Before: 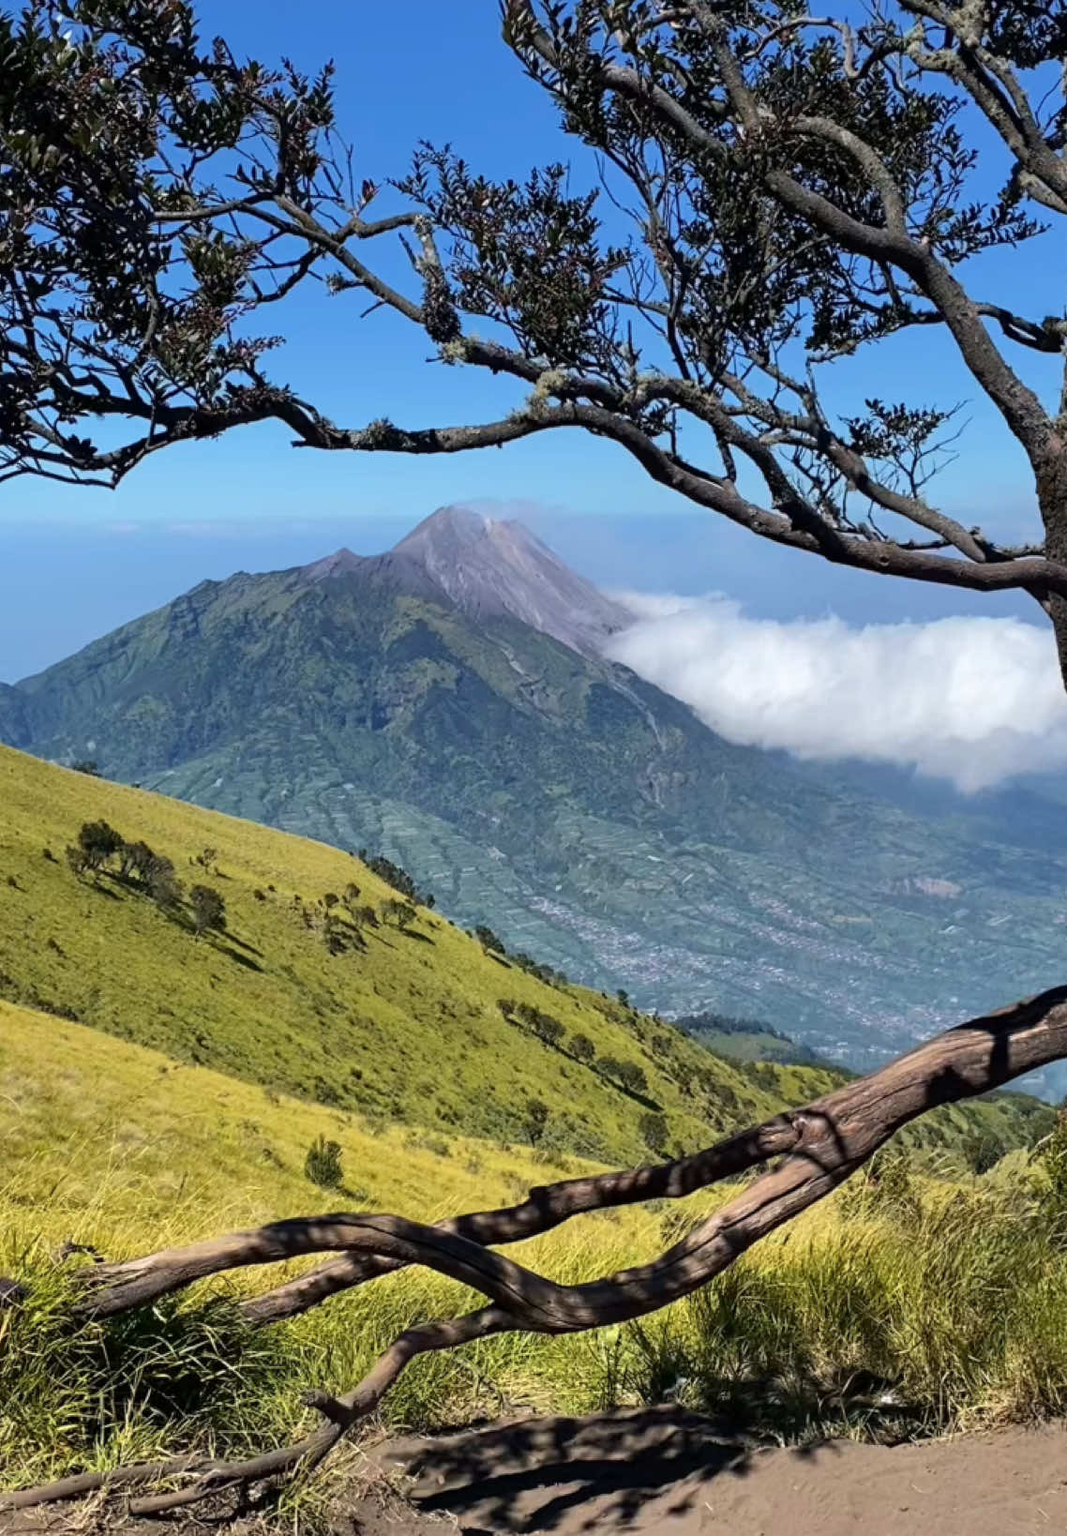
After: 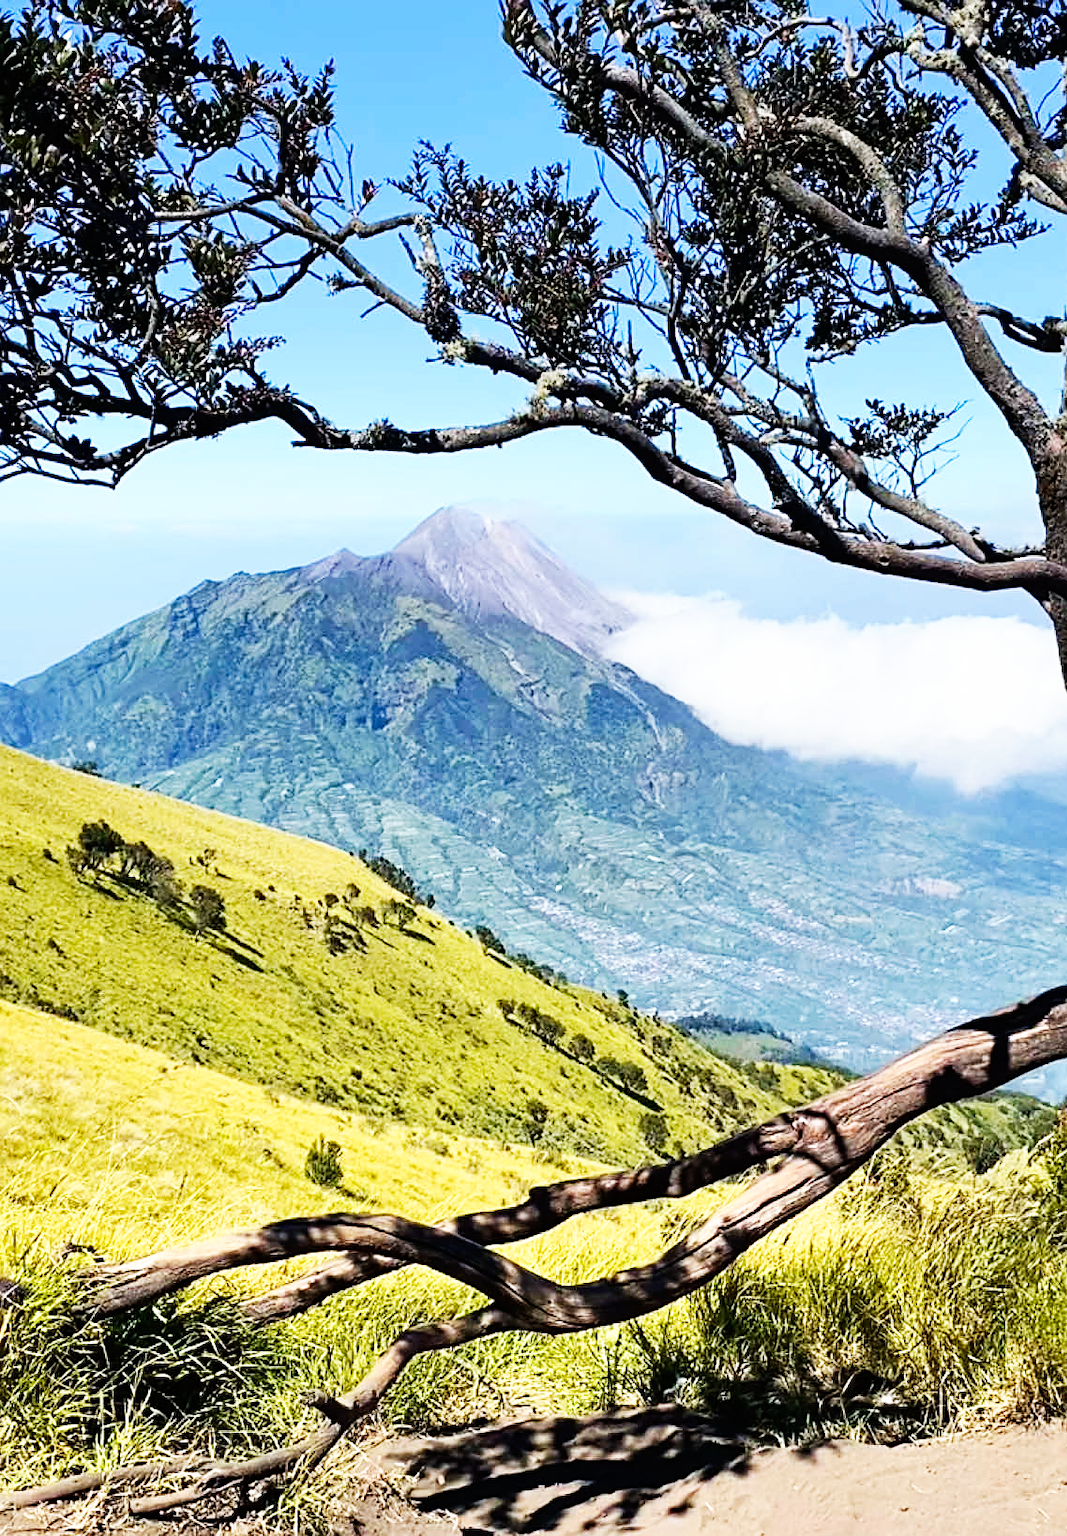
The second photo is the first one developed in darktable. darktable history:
sharpen: on, module defaults
base curve: curves: ch0 [(0, 0) (0.007, 0.004) (0.027, 0.03) (0.046, 0.07) (0.207, 0.54) (0.442, 0.872) (0.673, 0.972) (1, 1)], preserve colors none
